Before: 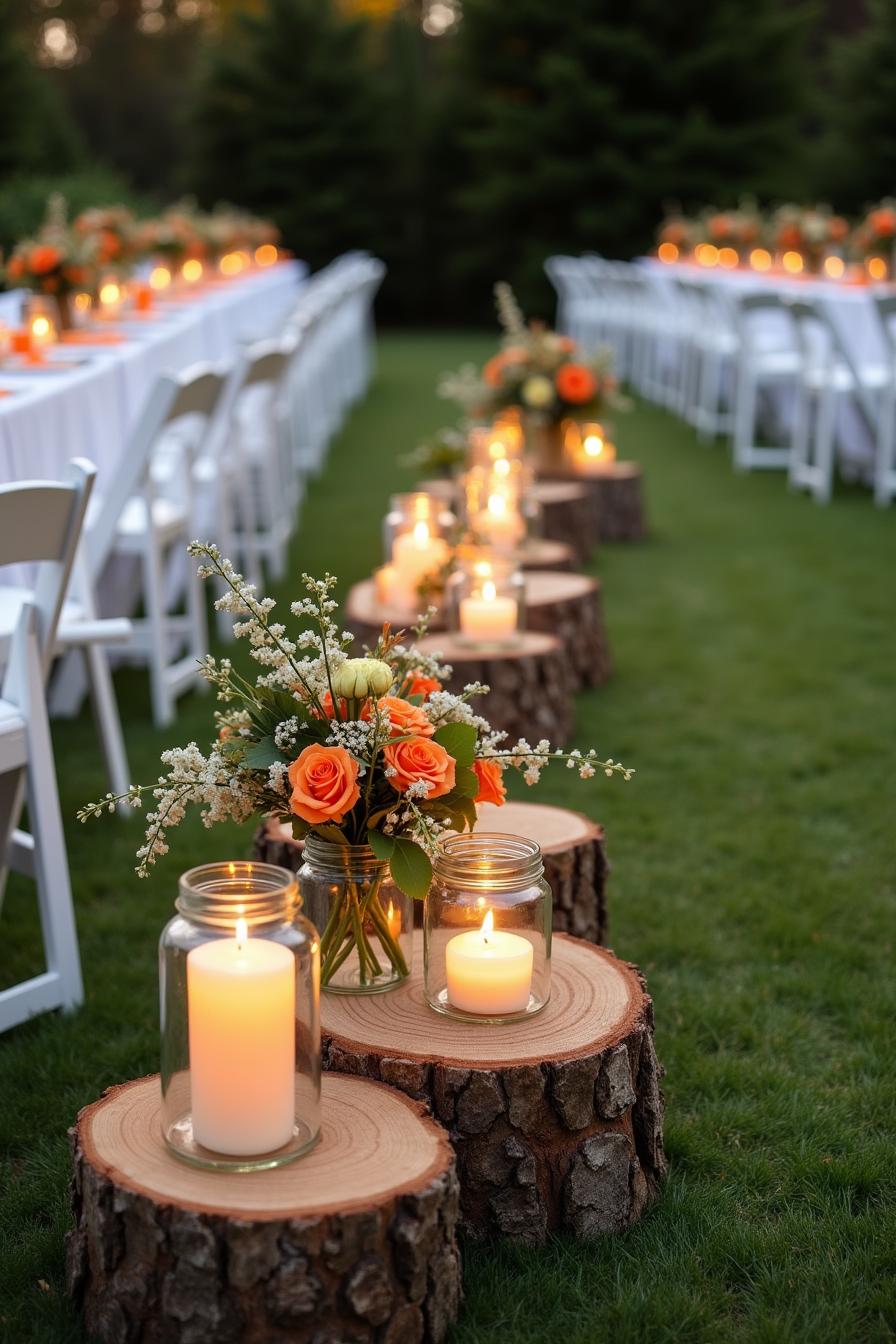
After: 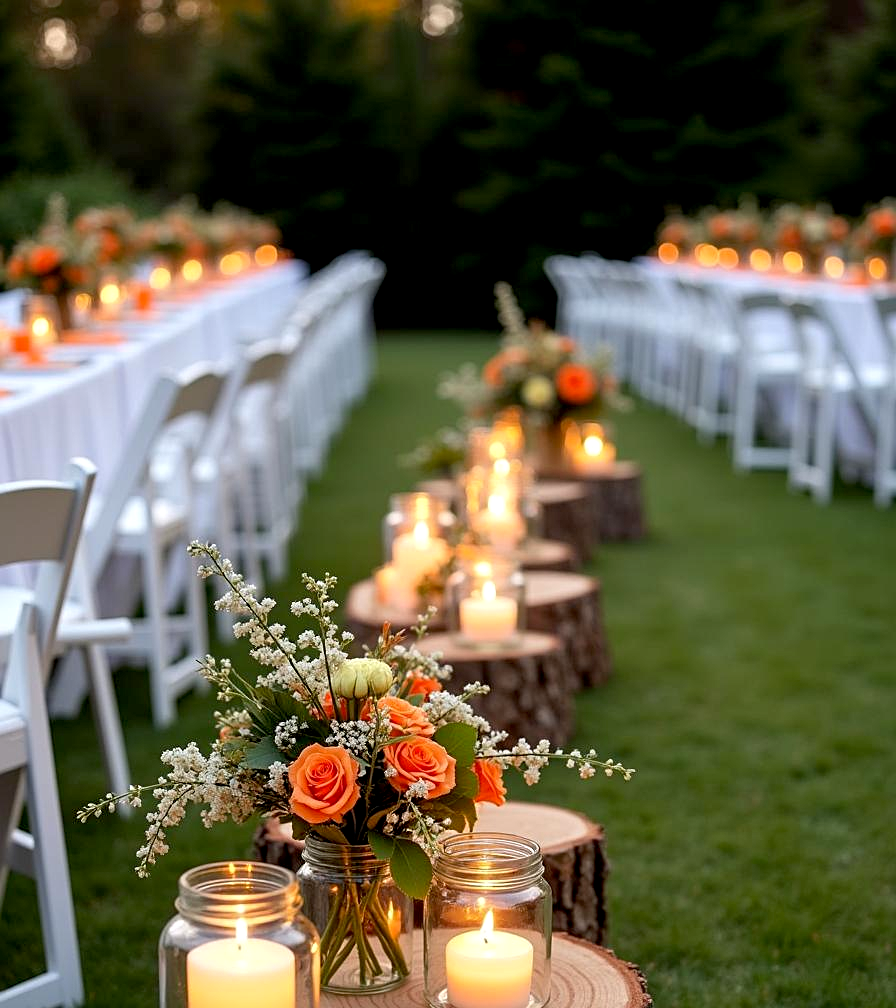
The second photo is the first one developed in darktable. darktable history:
sharpen: radius 2.146, amount 0.386, threshold 0.087
exposure: black level correction 0.007, exposure 0.159 EV, compensate highlight preservation false
crop: bottom 24.983%
